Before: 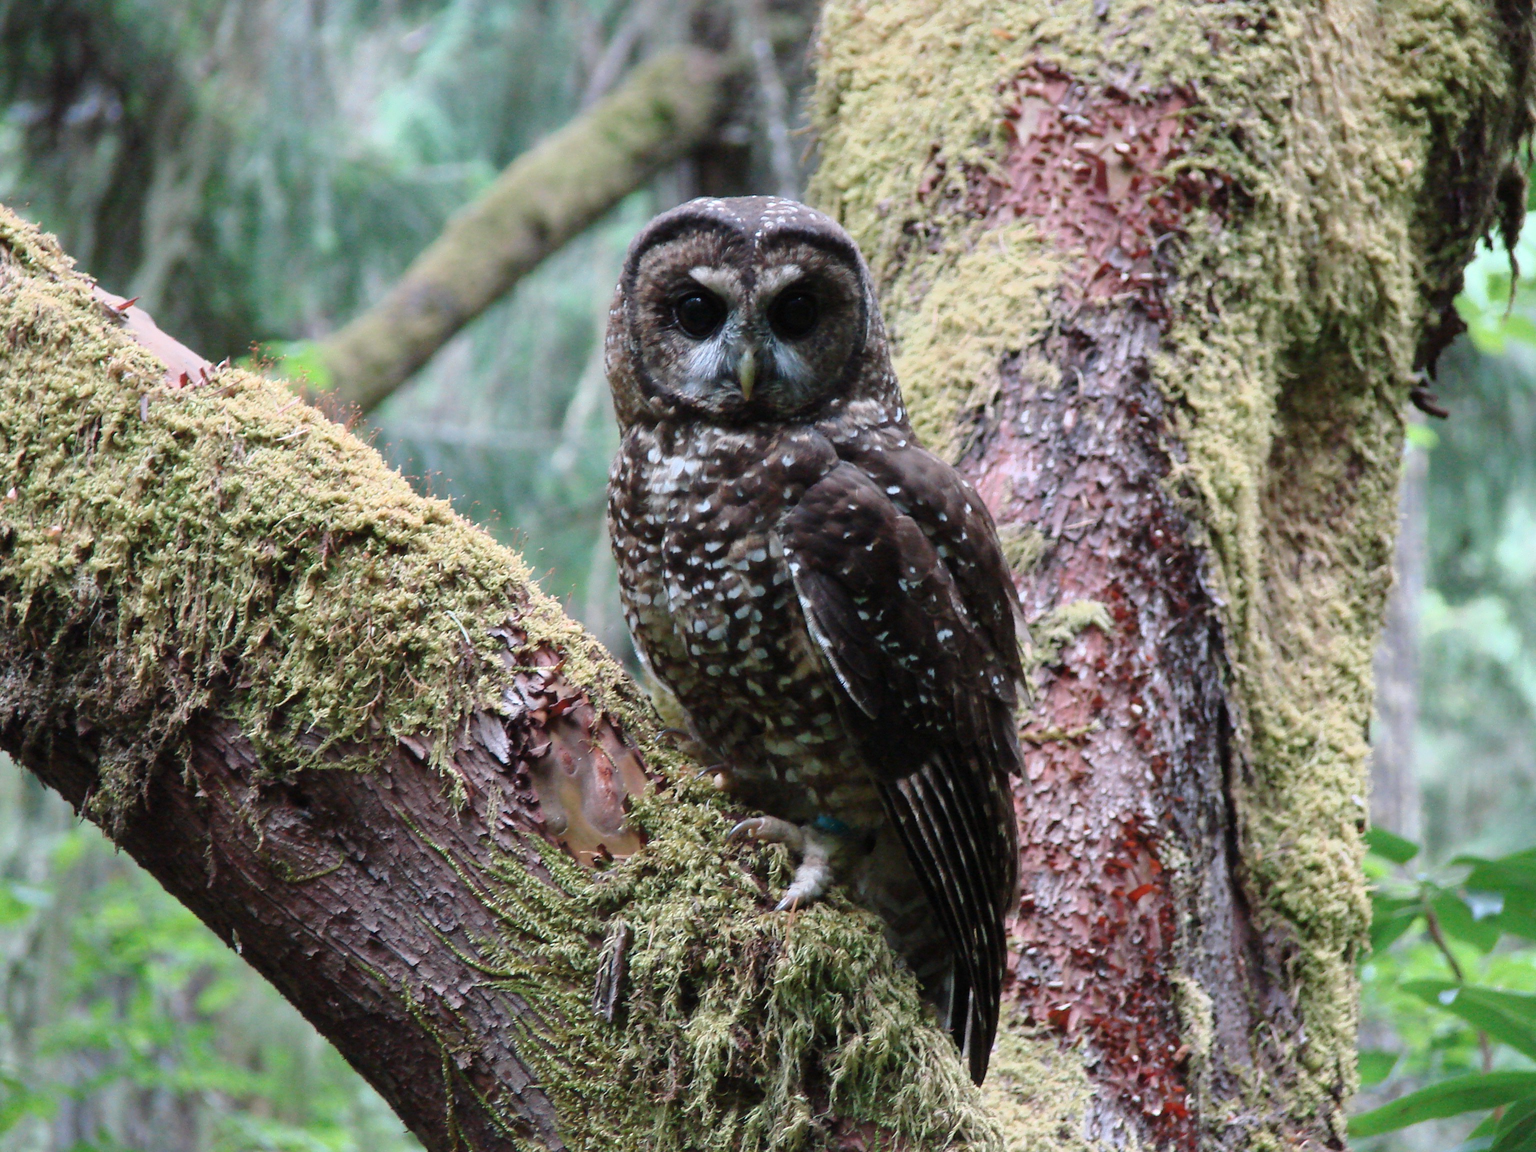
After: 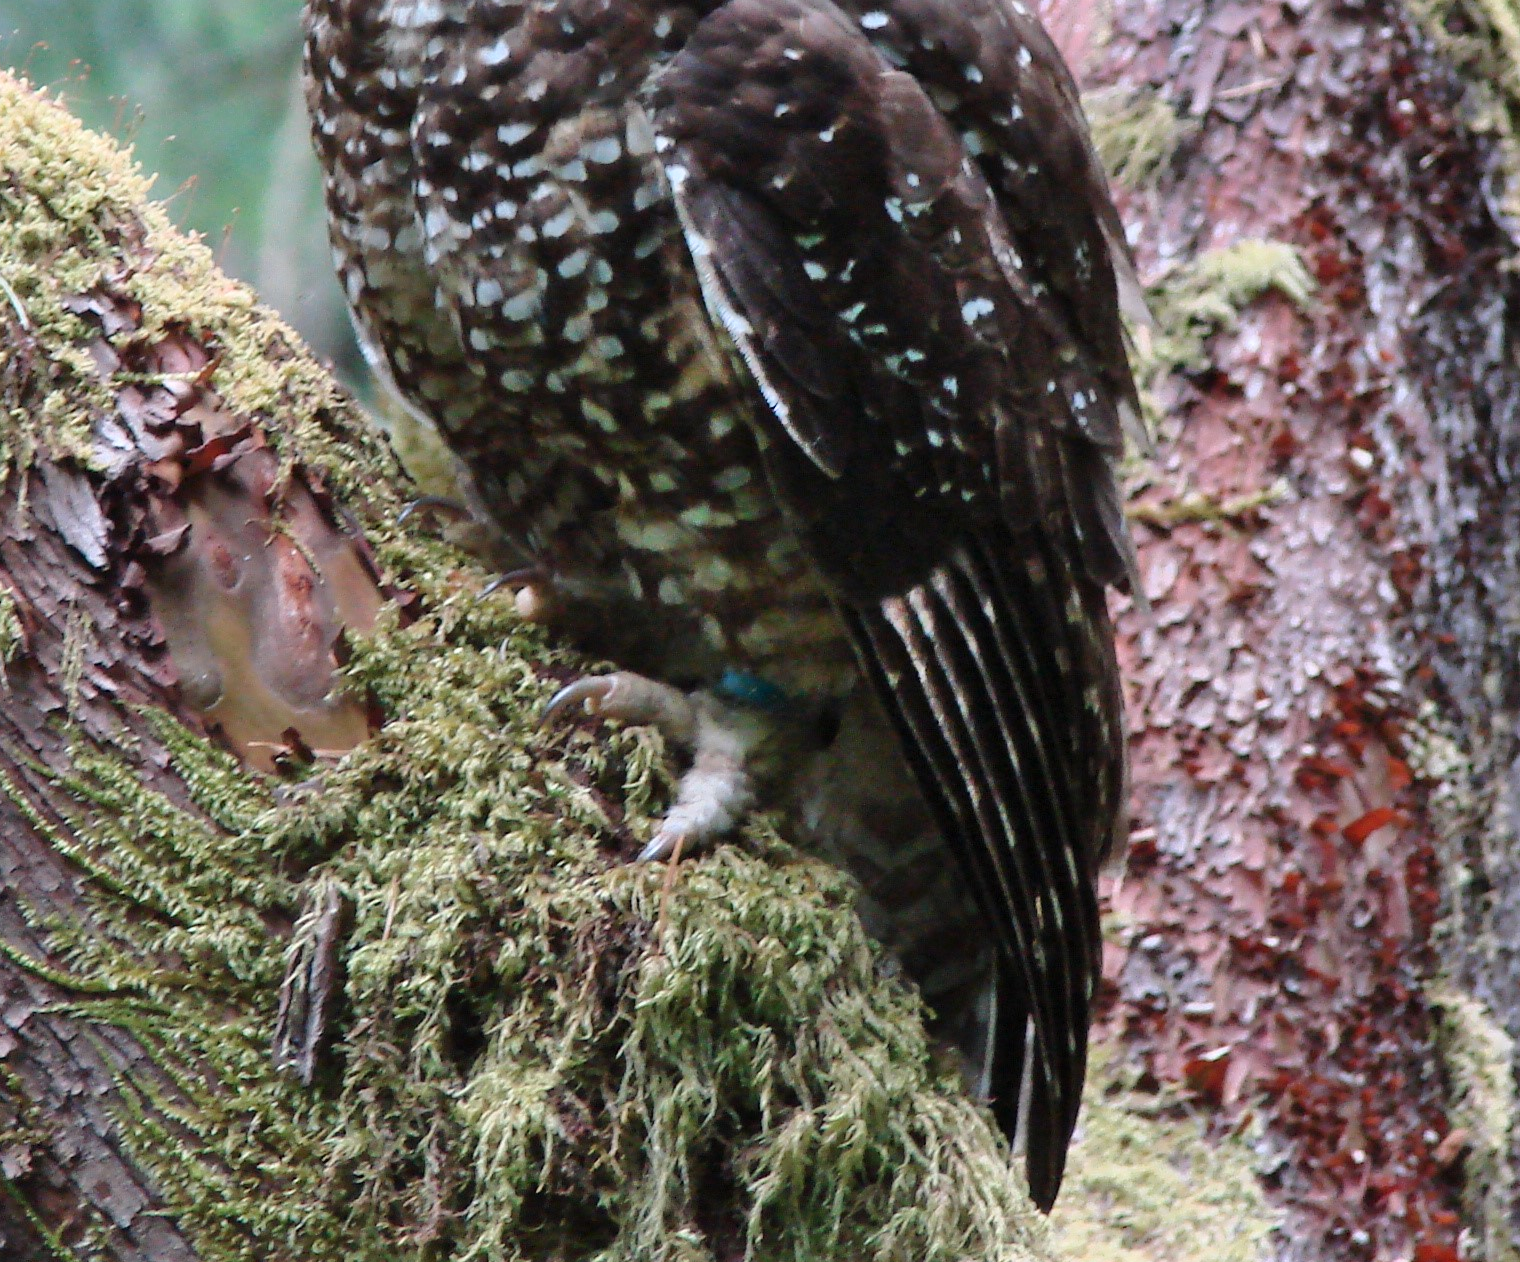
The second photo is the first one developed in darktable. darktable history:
shadows and highlights: highlights 71.7, soften with gaussian
crop: left 29.704%, top 41.703%, right 20.815%, bottom 3.485%
